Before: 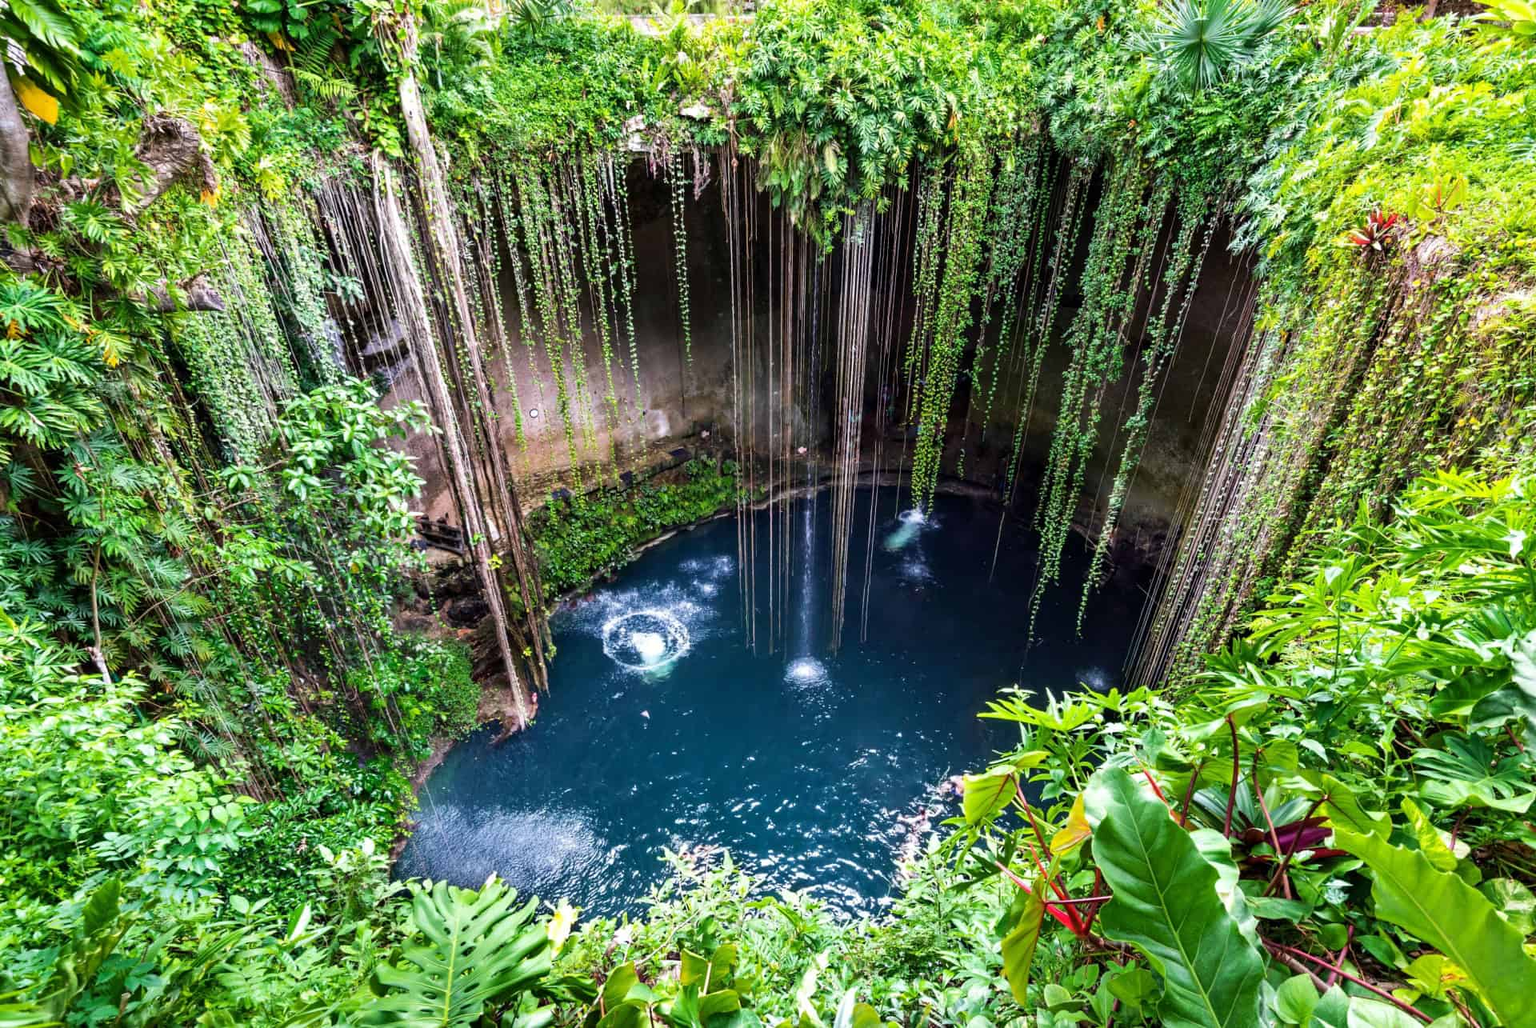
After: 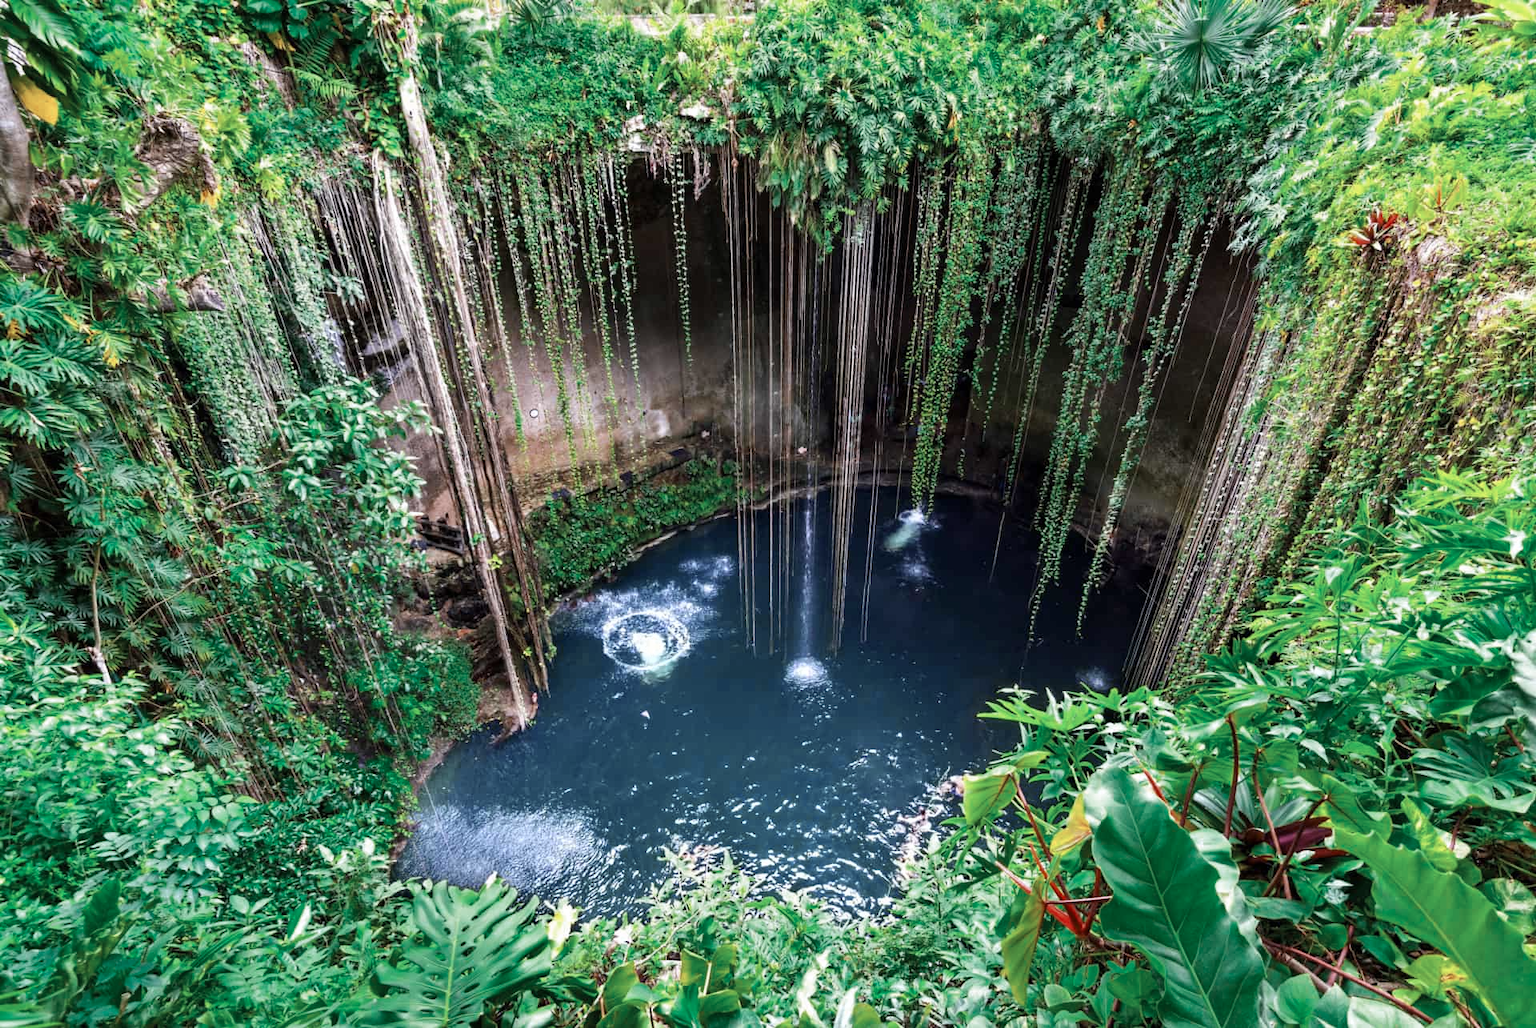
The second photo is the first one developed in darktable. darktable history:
color zones: curves: ch0 [(0, 0.5) (0.125, 0.4) (0.25, 0.5) (0.375, 0.4) (0.5, 0.4) (0.625, 0.6) (0.75, 0.6) (0.875, 0.5)]; ch1 [(0, 0.35) (0.125, 0.45) (0.25, 0.35) (0.375, 0.35) (0.5, 0.35) (0.625, 0.35) (0.75, 0.45) (0.875, 0.35)]; ch2 [(0, 0.6) (0.125, 0.5) (0.25, 0.5) (0.375, 0.6) (0.5, 0.6) (0.625, 0.5) (0.75, 0.5) (0.875, 0.5)]
